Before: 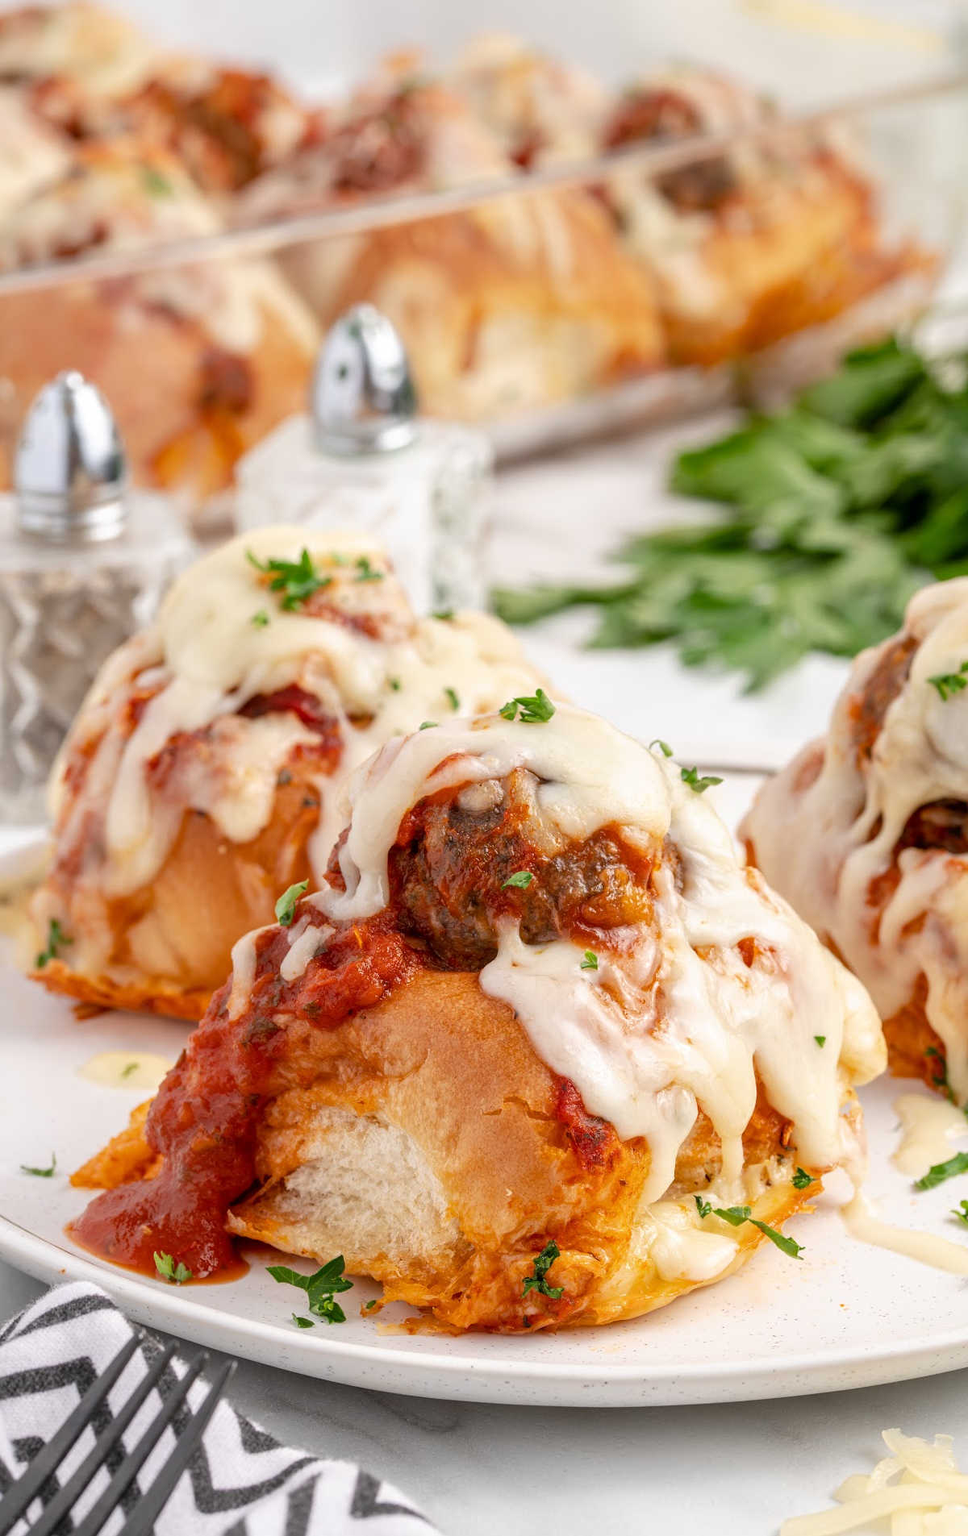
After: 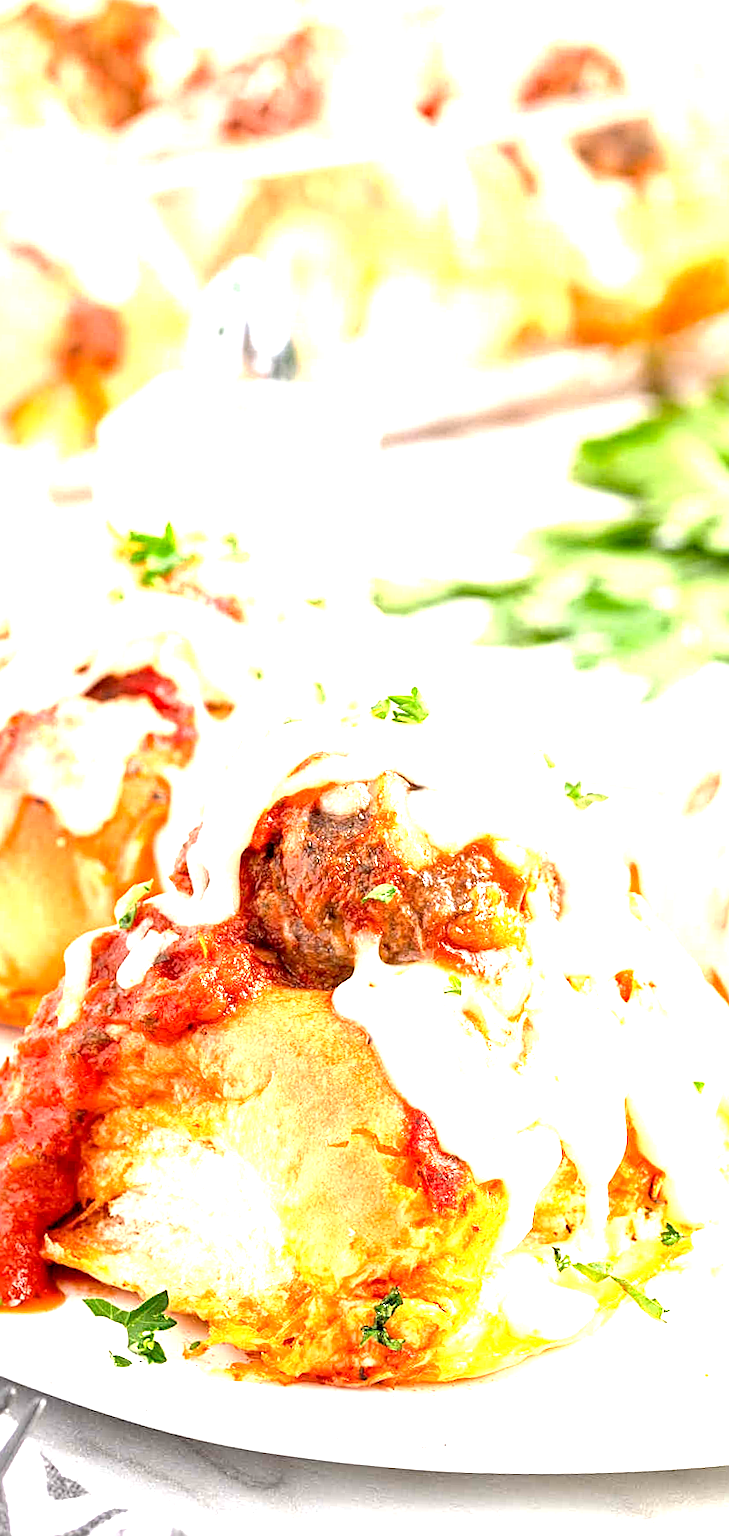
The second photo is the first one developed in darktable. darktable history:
exposure: black level correction 0.001, exposure 1.99 EV, compensate exposure bias true, compensate highlight preservation false
local contrast: highlights 102%, shadows 98%, detail 119%, midtone range 0.2
sharpen: on, module defaults
crop and rotate: angle -3.21°, left 13.933%, top 0.027%, right 10.741%, bottom 0.084%
